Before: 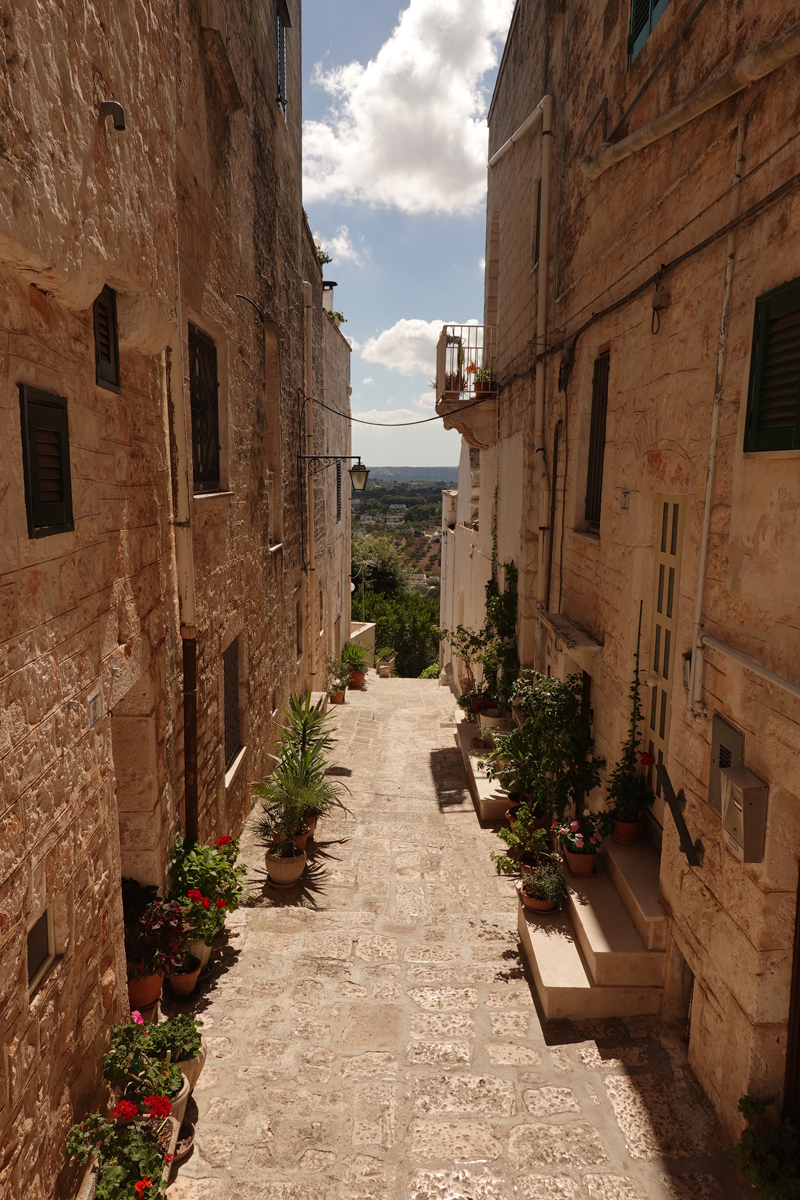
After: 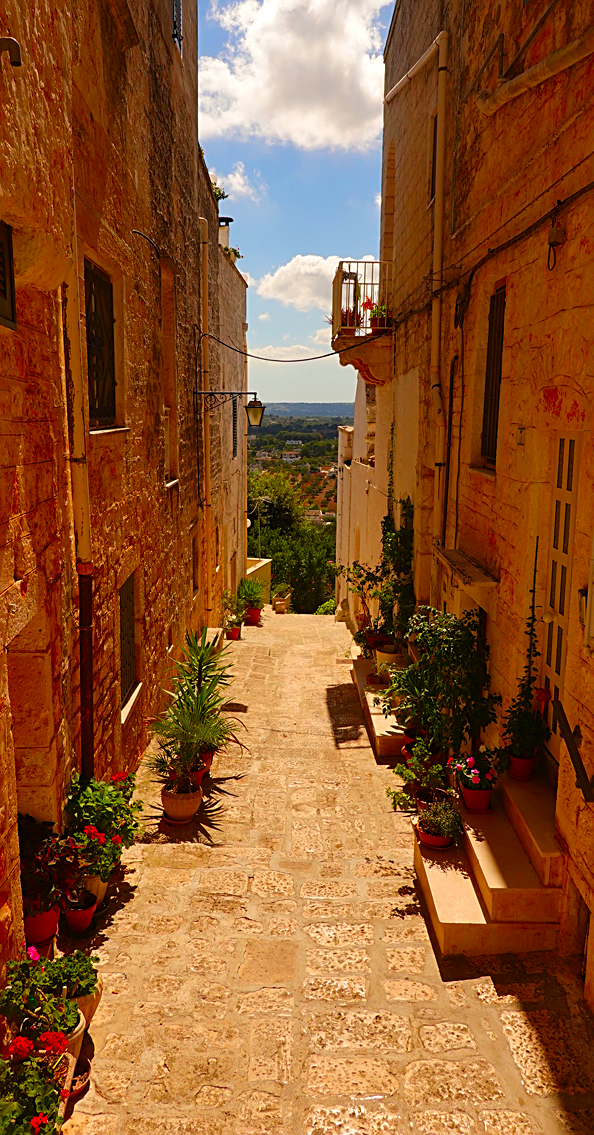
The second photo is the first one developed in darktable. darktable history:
color correction: highlights b* -0.058, saturation 1.85
color balance rgb: perceptual saturation grading › global saturation 25.795%
sharpen: on, module defaults
crop and rotate: left 13.159%, top 5.366%, right 12.524%
